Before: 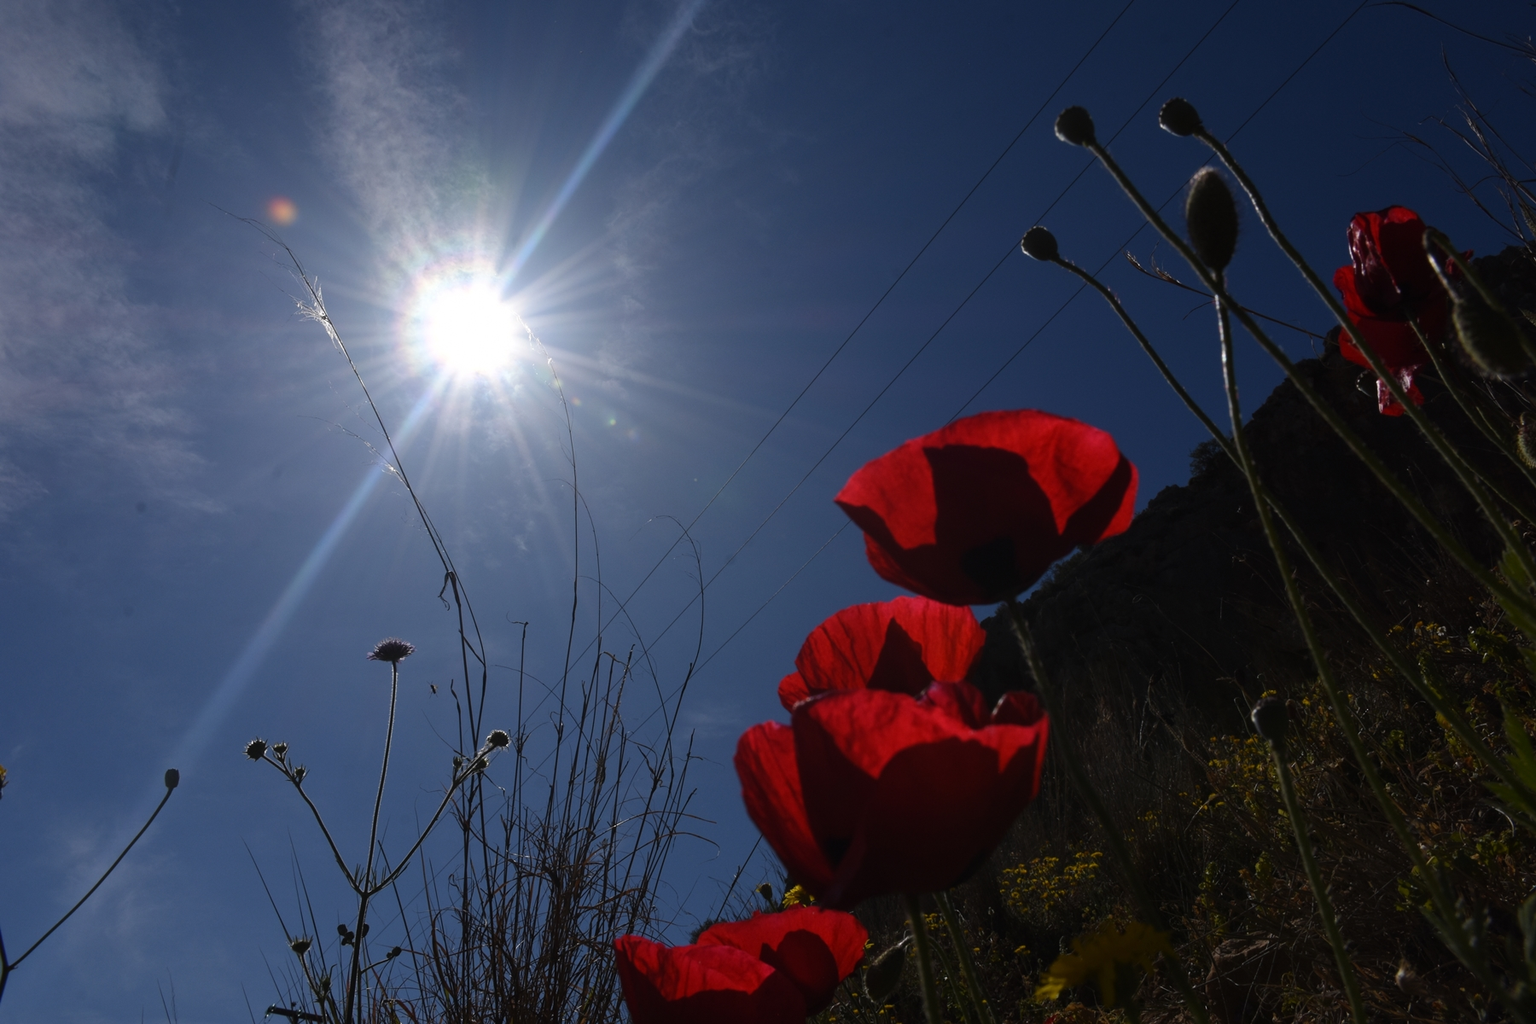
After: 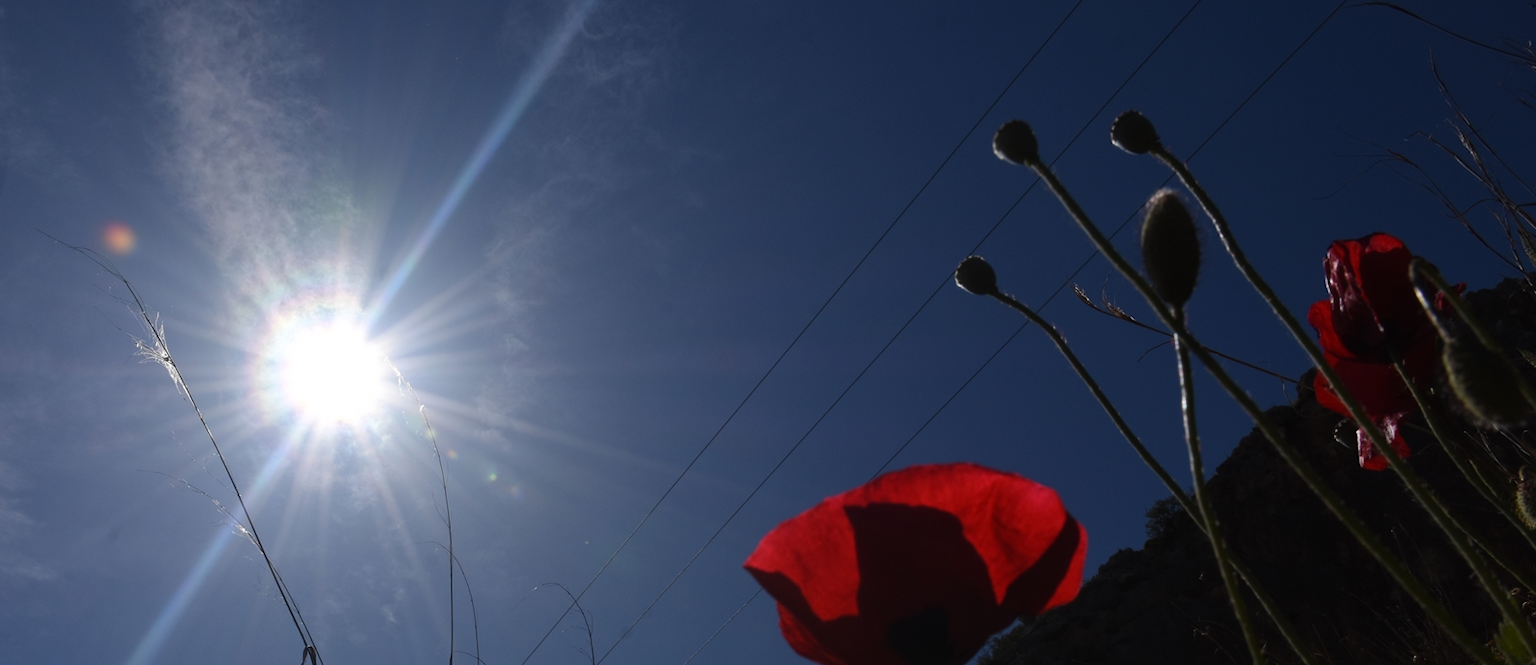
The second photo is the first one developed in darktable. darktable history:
crop and rotate: left 11.503%, bottom 42.42%
